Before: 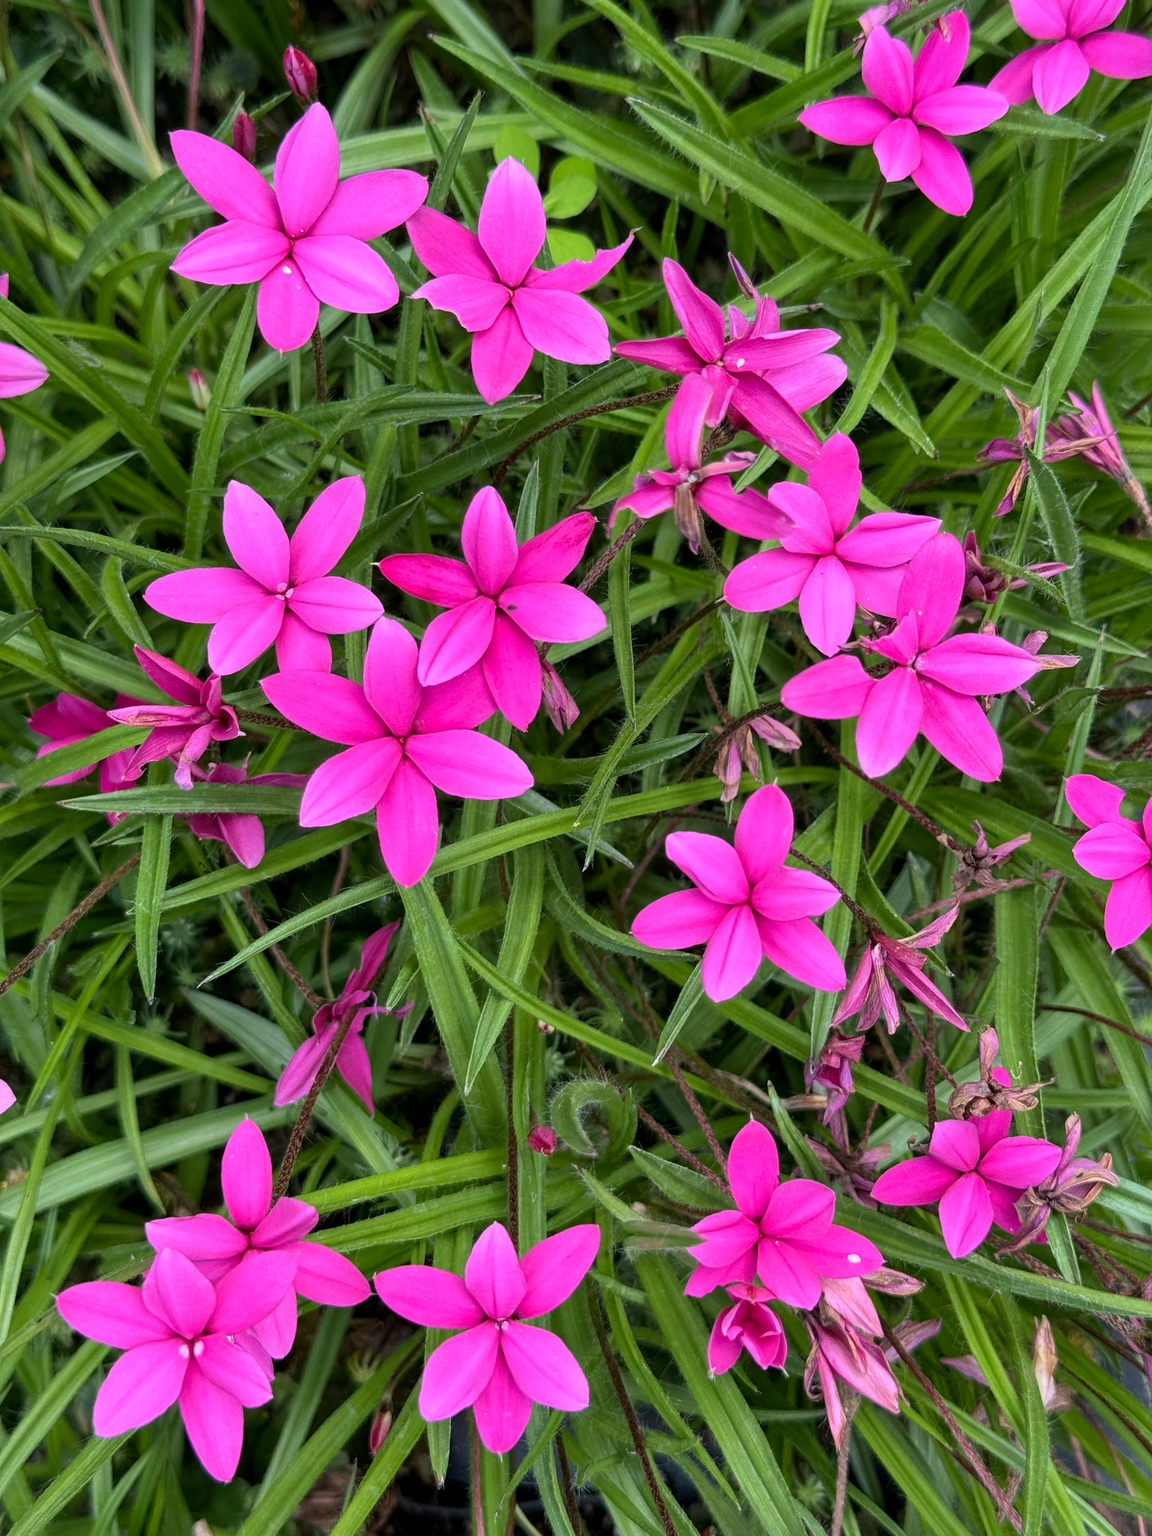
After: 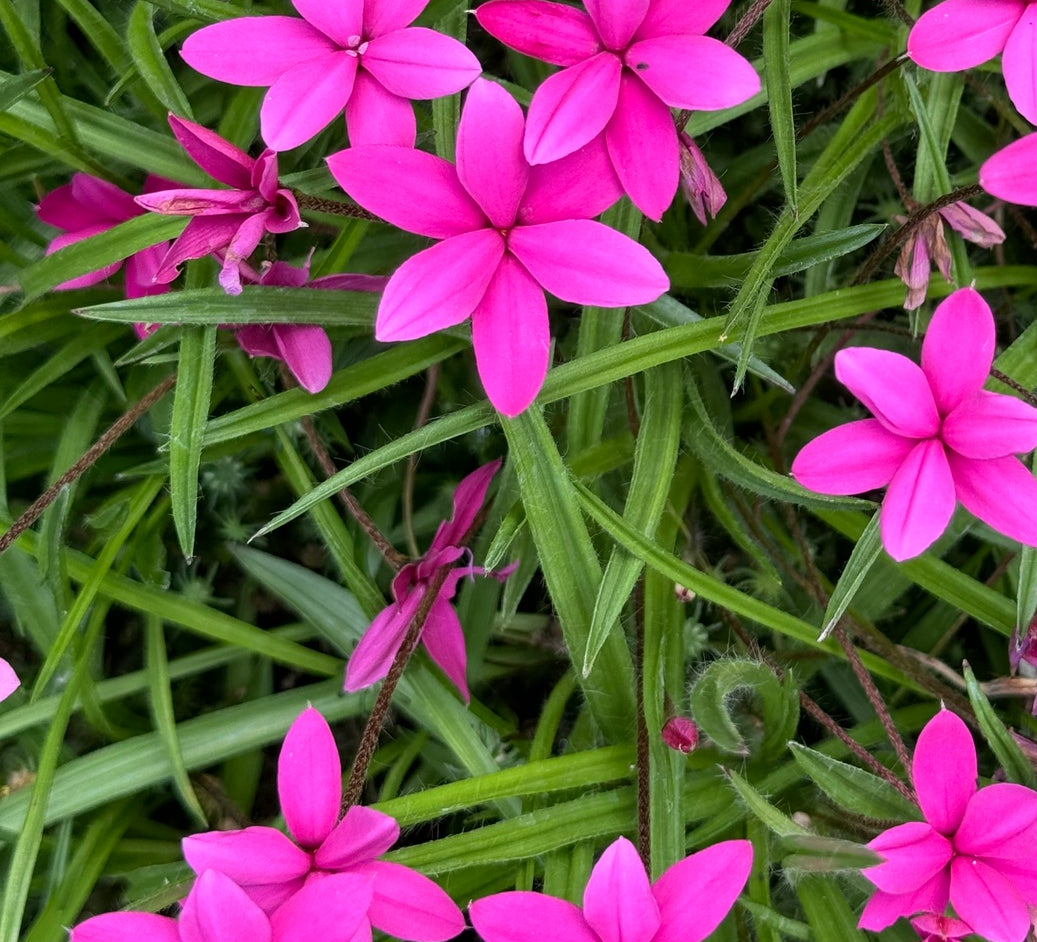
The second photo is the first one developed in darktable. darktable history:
crop: top 36.13%, right 28.234%, bottom 14.978%
